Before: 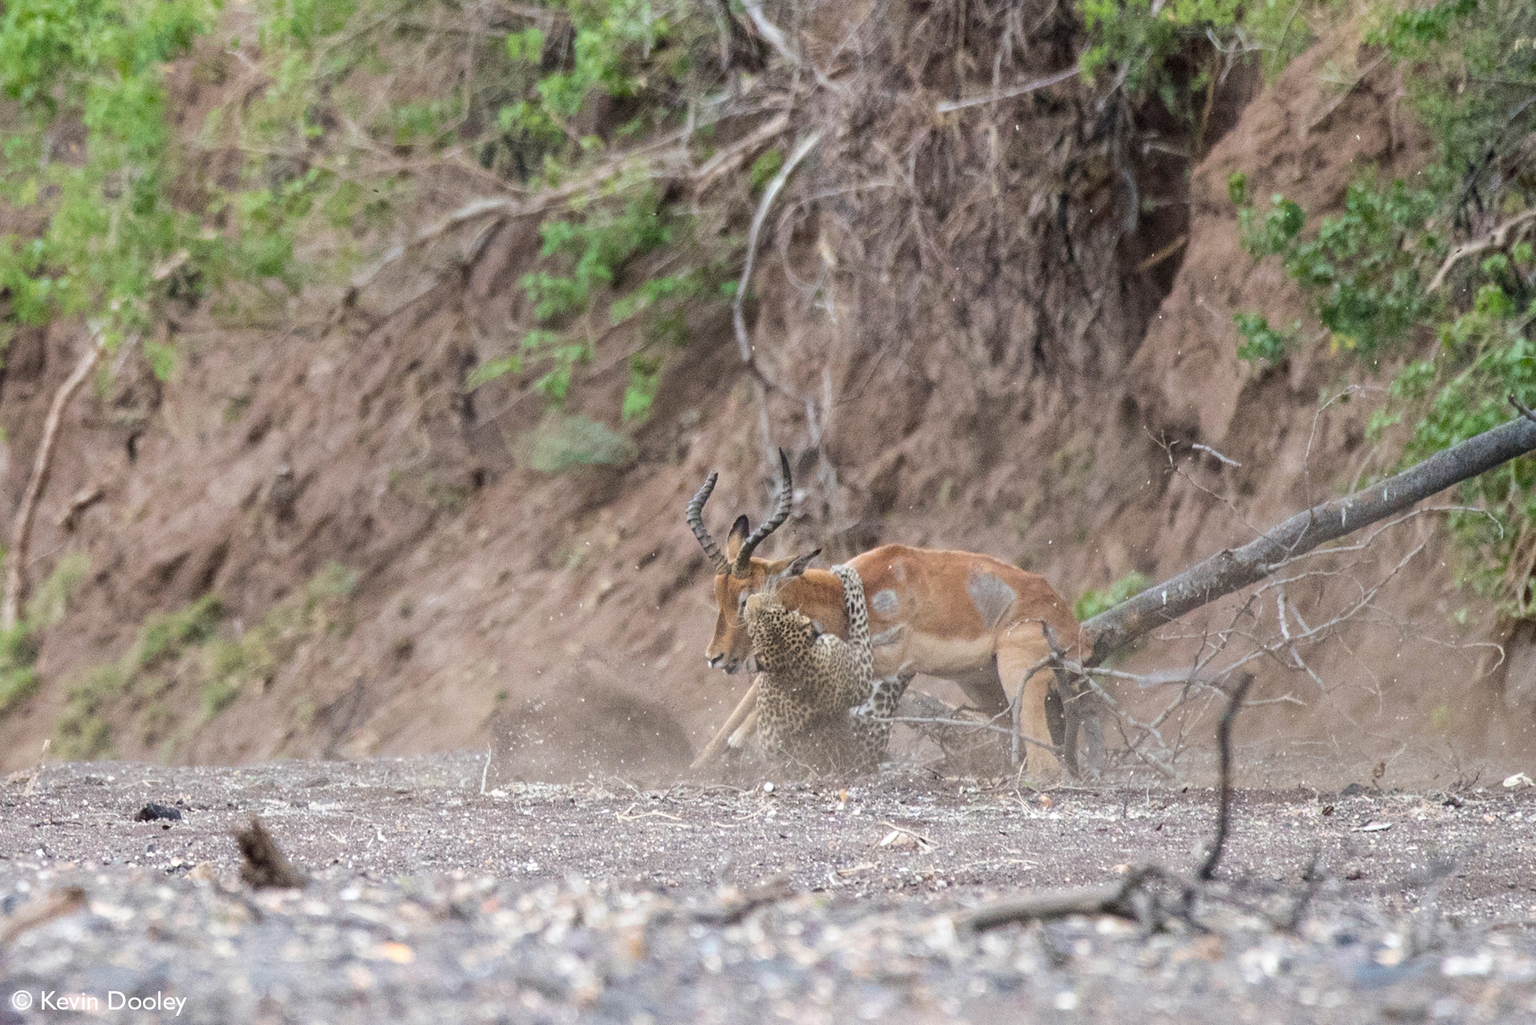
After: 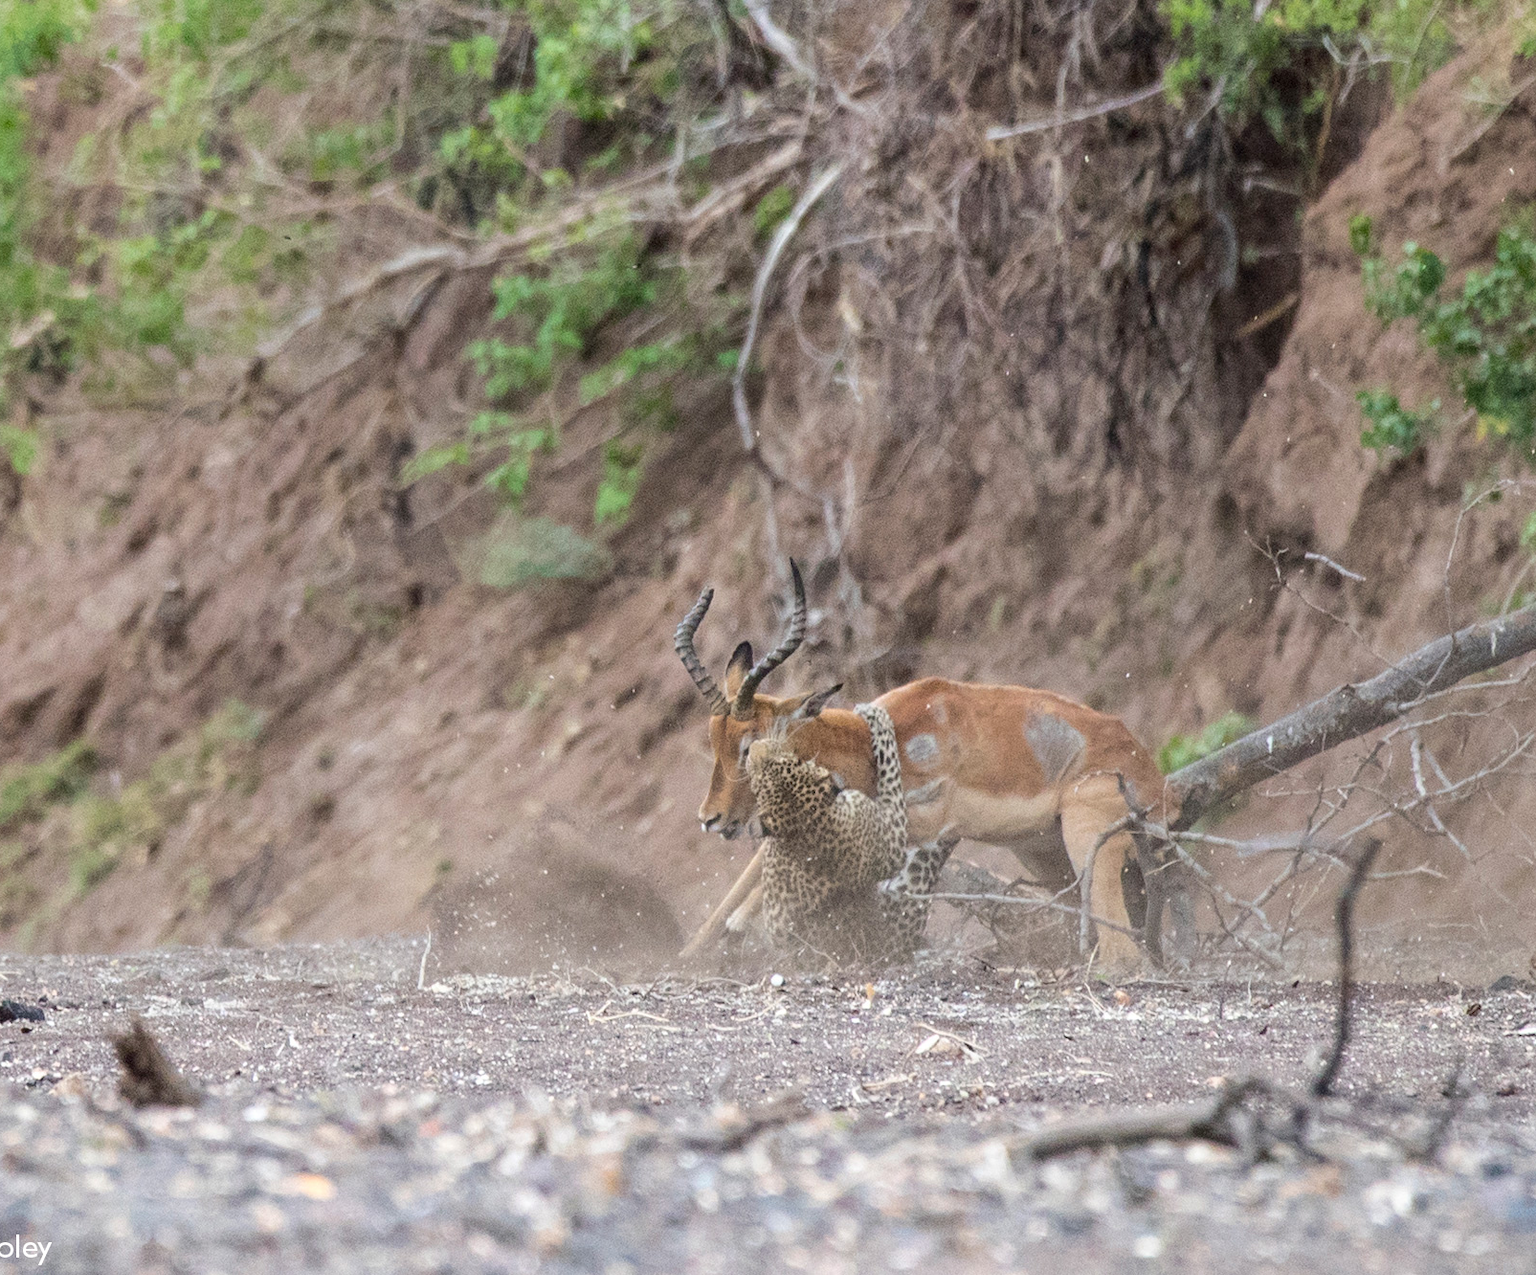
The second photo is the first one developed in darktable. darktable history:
crop and rotate: left 9.479%, right 10.242%
